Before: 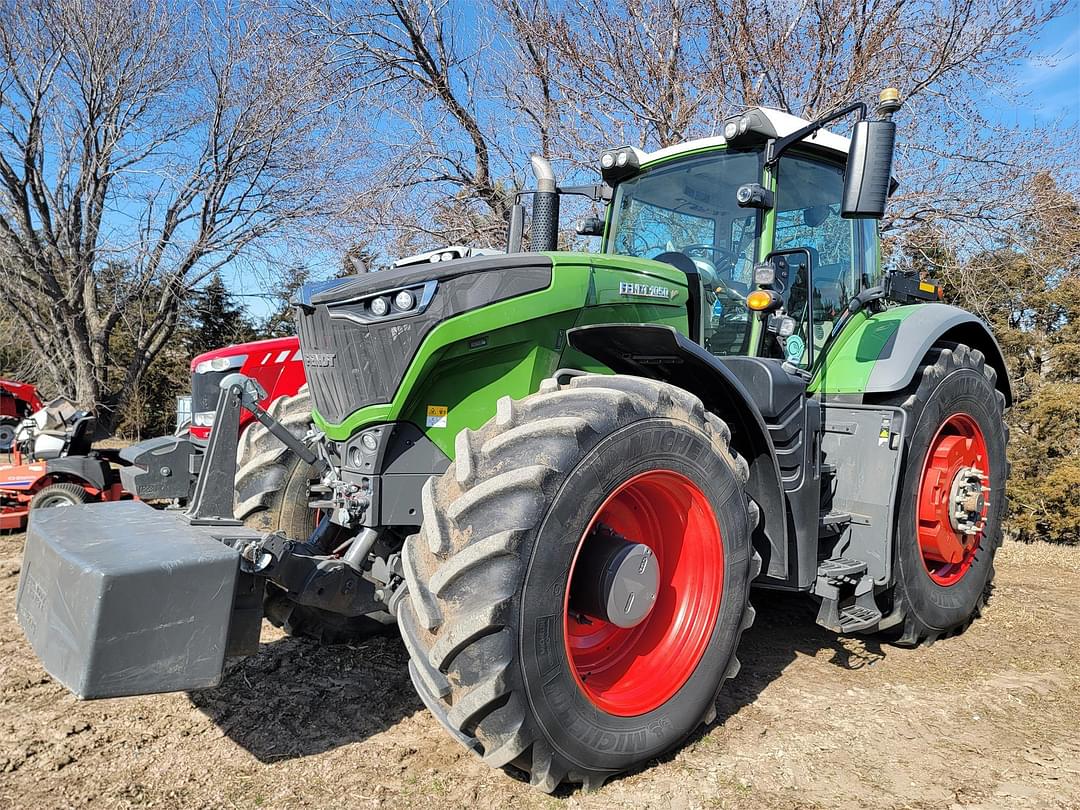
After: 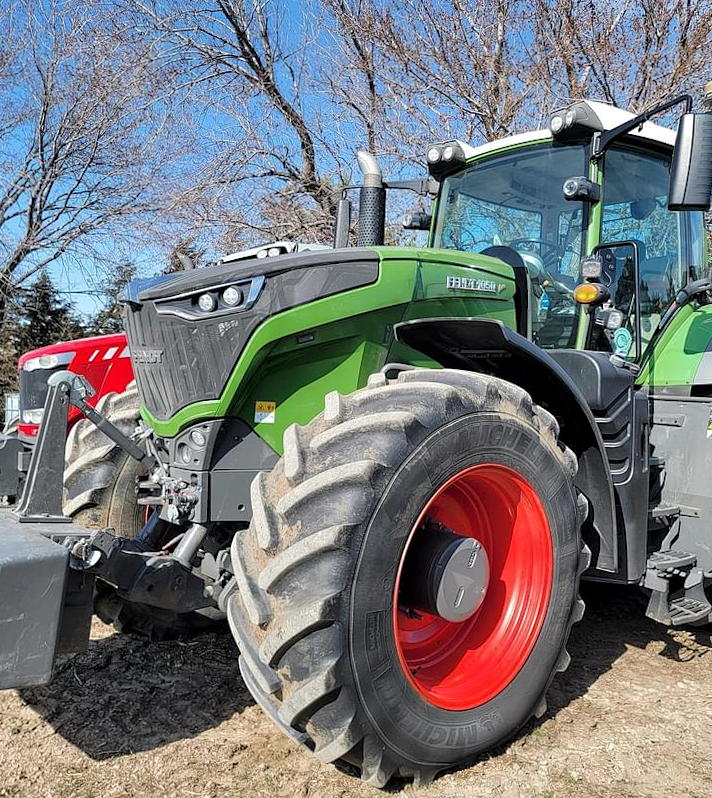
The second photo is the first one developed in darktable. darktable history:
rotate and perspective: rotation -0.45°, automatic cropping original format, crop left 0.008, crop right 0.992, crop top 0.012, crop bottom 0.988
crop and rotate: left 15.546%, right 17.787%
local contrast: highlights 100%, shadows 100%, detail 120%, midtone range 0.2
sharpen: radius 5.325, amount 0.312, threshold 26.433
color zones: curves: ch0 [(0, 0.5) (0.143, 0.5) (0.286, 0.456) (0.429, 0.5) (0.571, 0.5) (0.714, 0.5) (0.857, 0.5) (1, 0.5)]; ch1 [(0, 0.5) (0.143, 0.5) (0.286, 0.422) (0.429, 0.5) (0.571, 0.5) (0.714, 0.5) (0.857, 0.5) (1, 0.5)]
